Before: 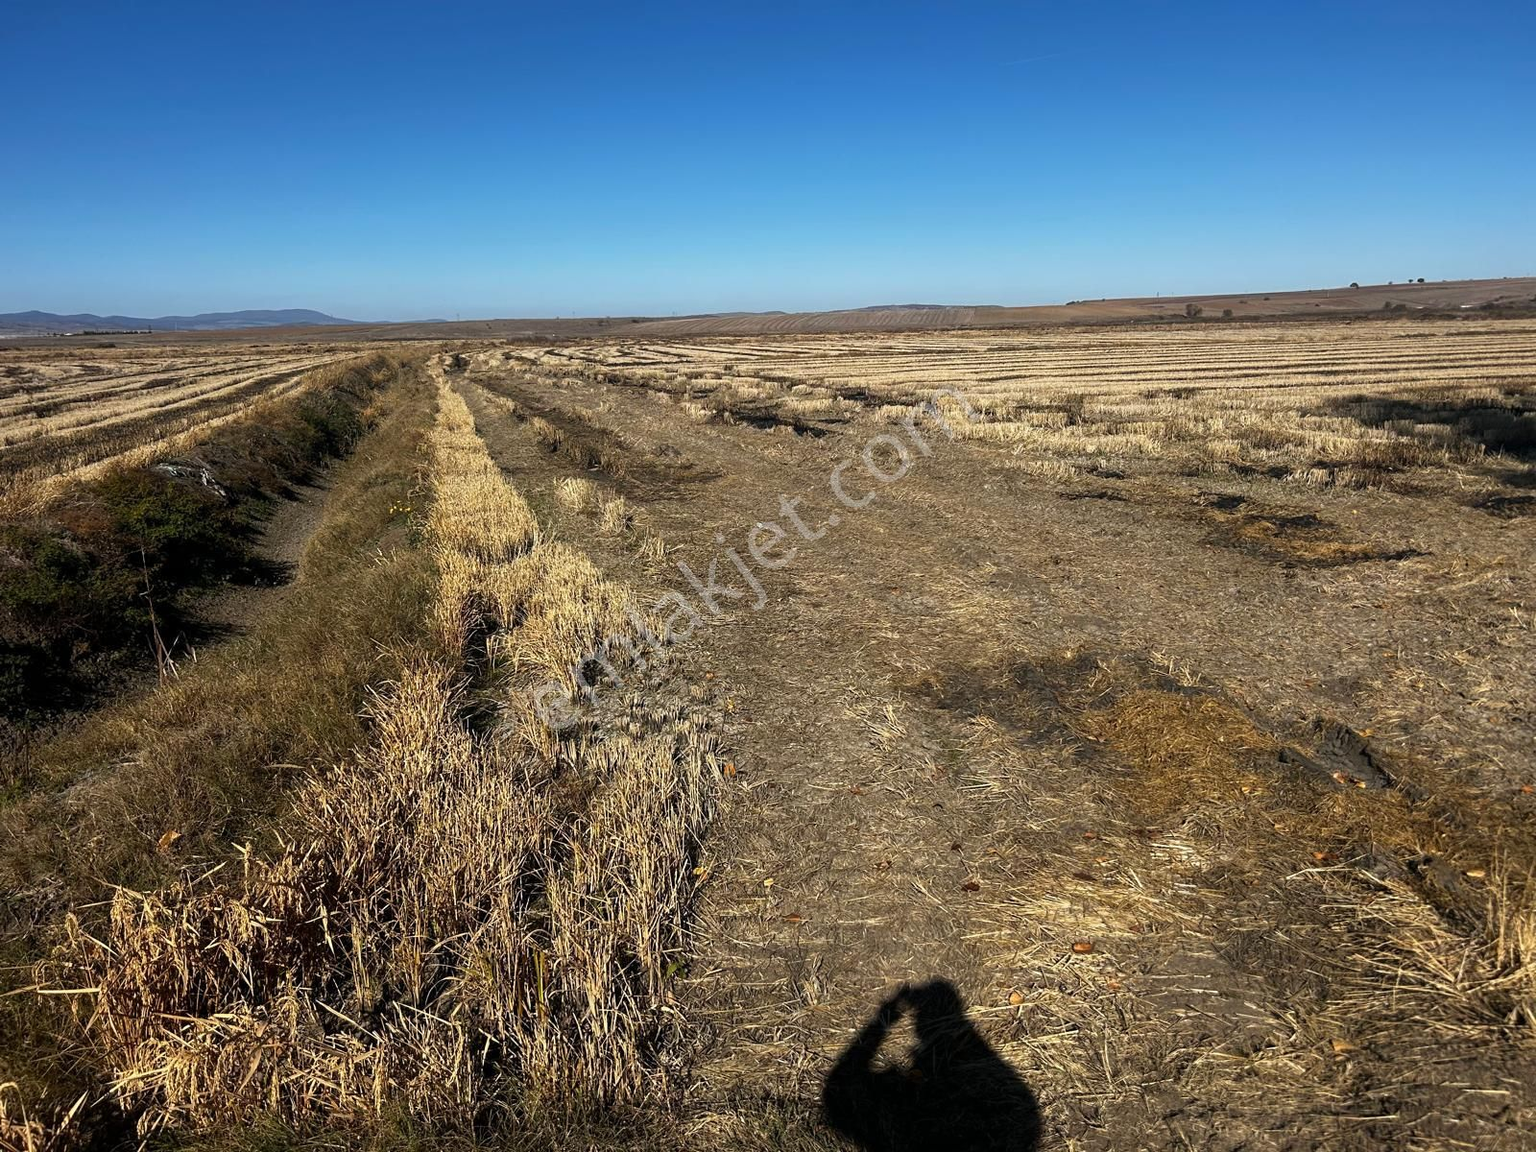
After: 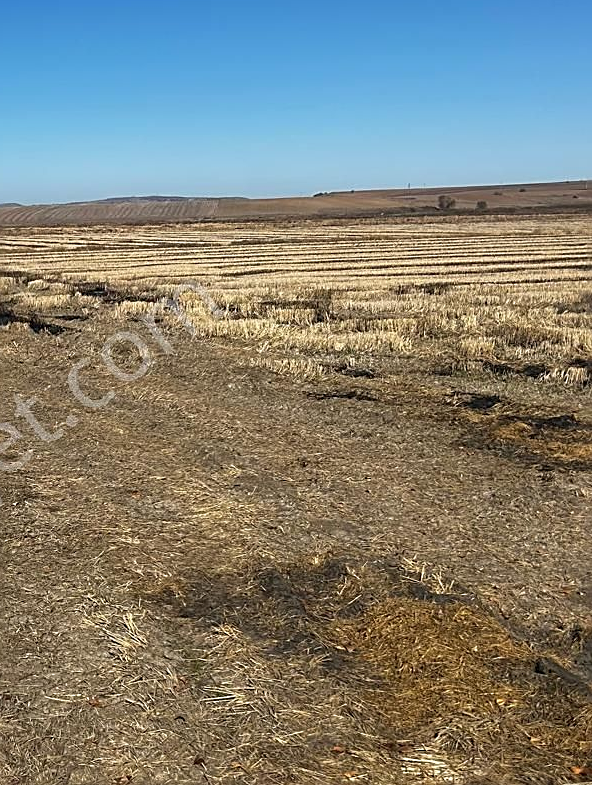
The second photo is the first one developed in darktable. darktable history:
sharpen: on, module defaults
crop and rotate: left 49.824%, top 10.144%, right 13.169%, bottom 24.424%
exposure: exposure -0.028 EV, compensate highlight preservation false
